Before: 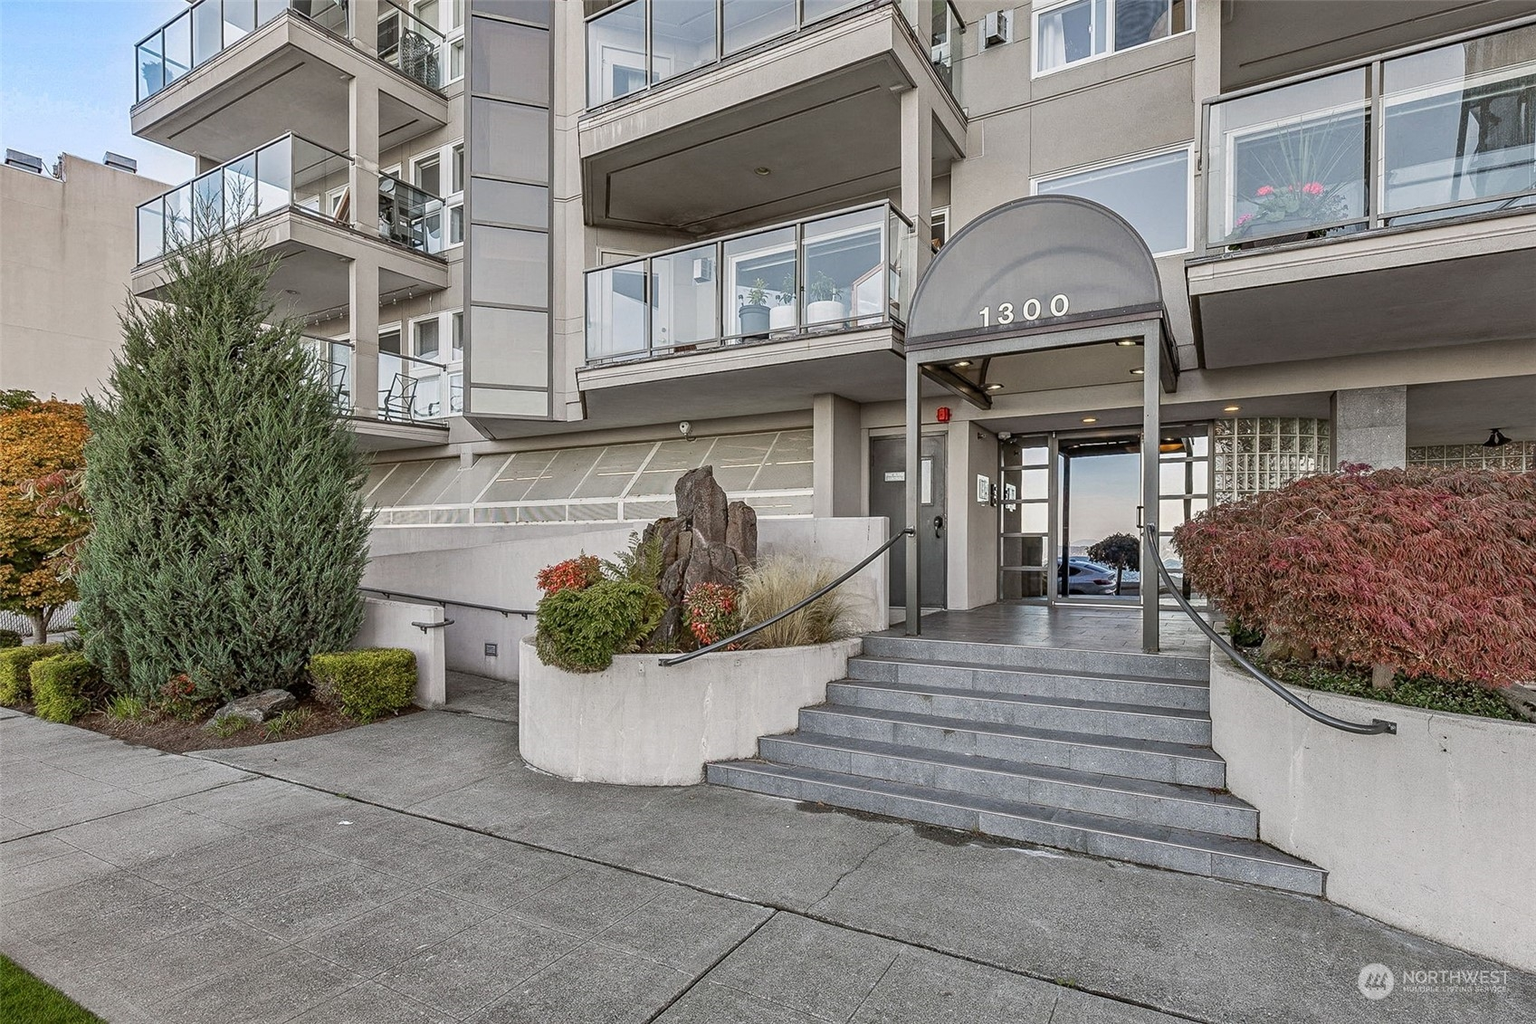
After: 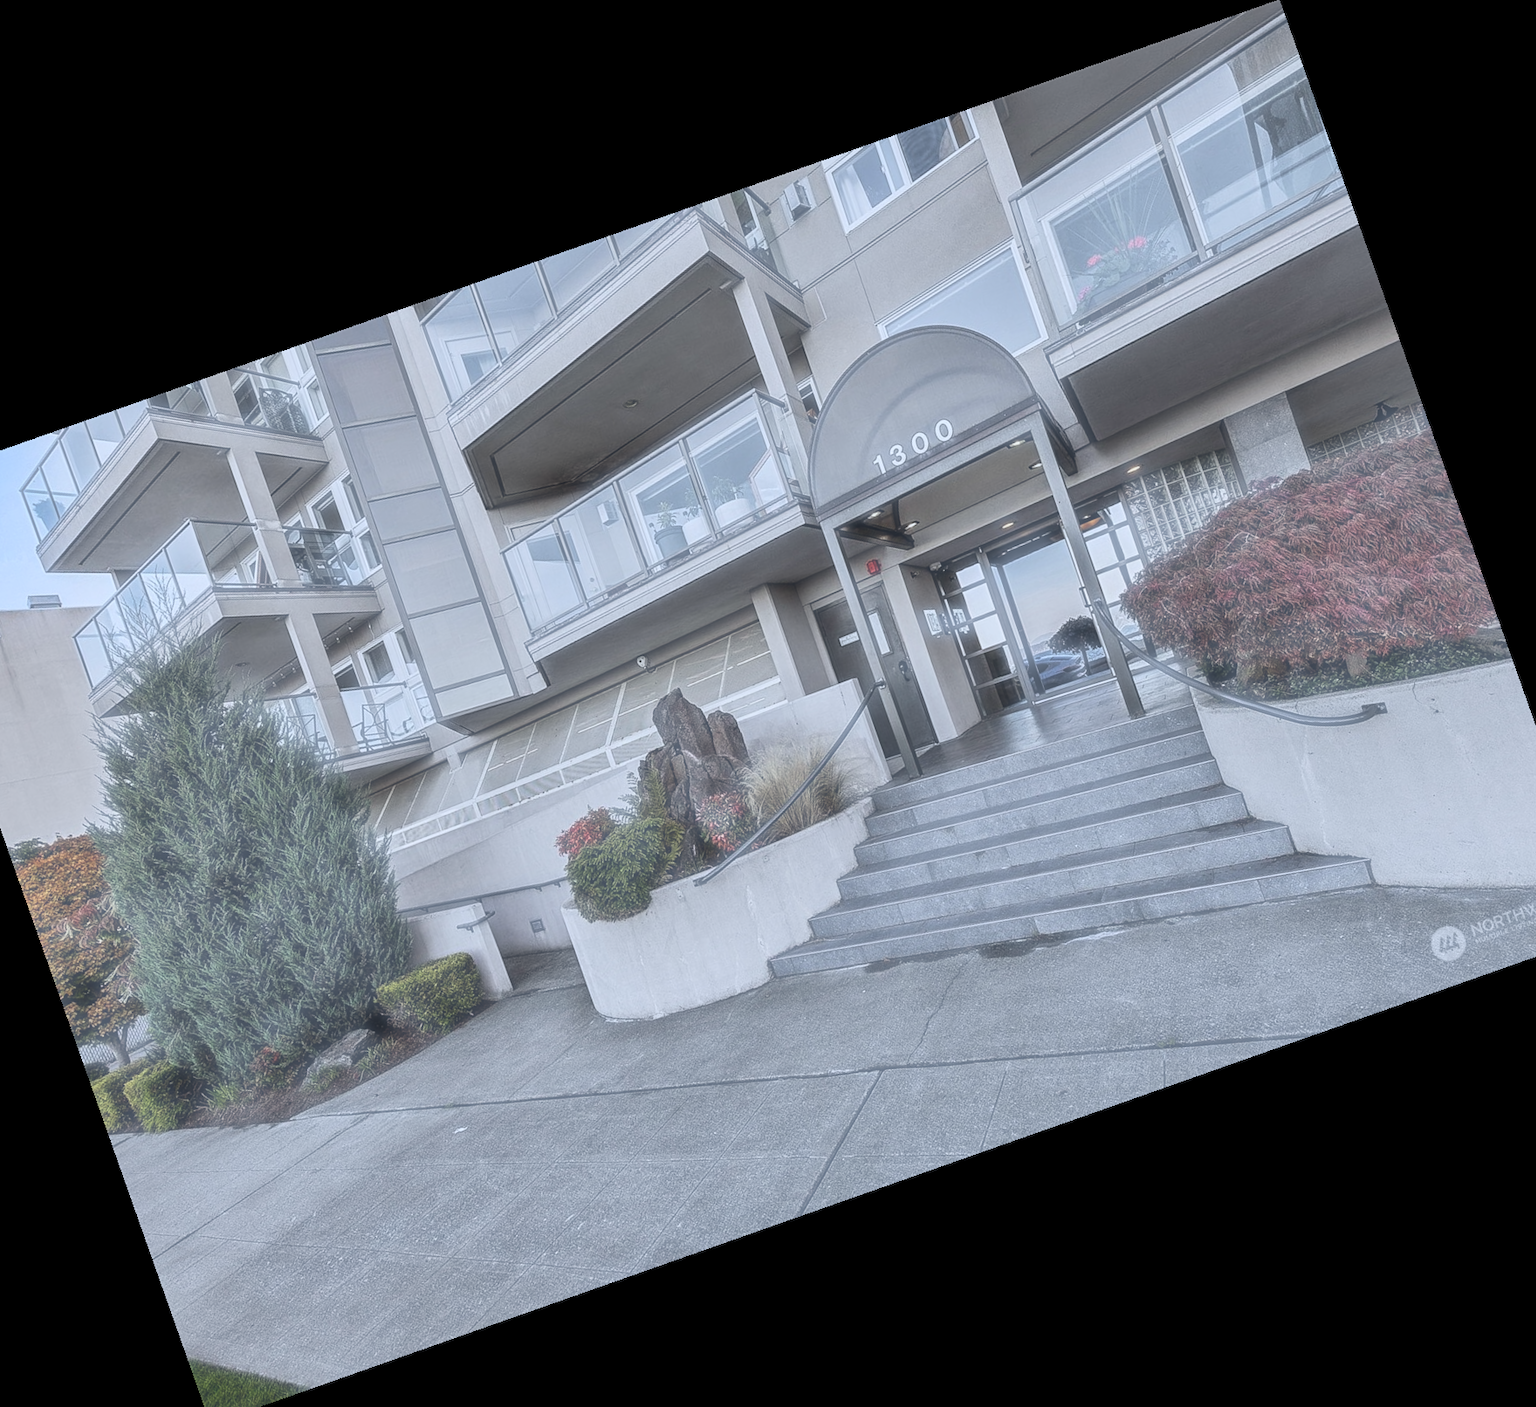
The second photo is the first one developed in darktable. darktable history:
haze removal: strength -0.9, distance 0.225, compatibility mode true, adaptive false
crop and rotate: angle 19.43°, left 6.812%, right 4.125%, bottom 1.087%
local contrast: mode bilateral grid, contrast 20, coarseness 50, detail 120%, midtone range 0.2
white balance: red 0.976, blue 1.04
